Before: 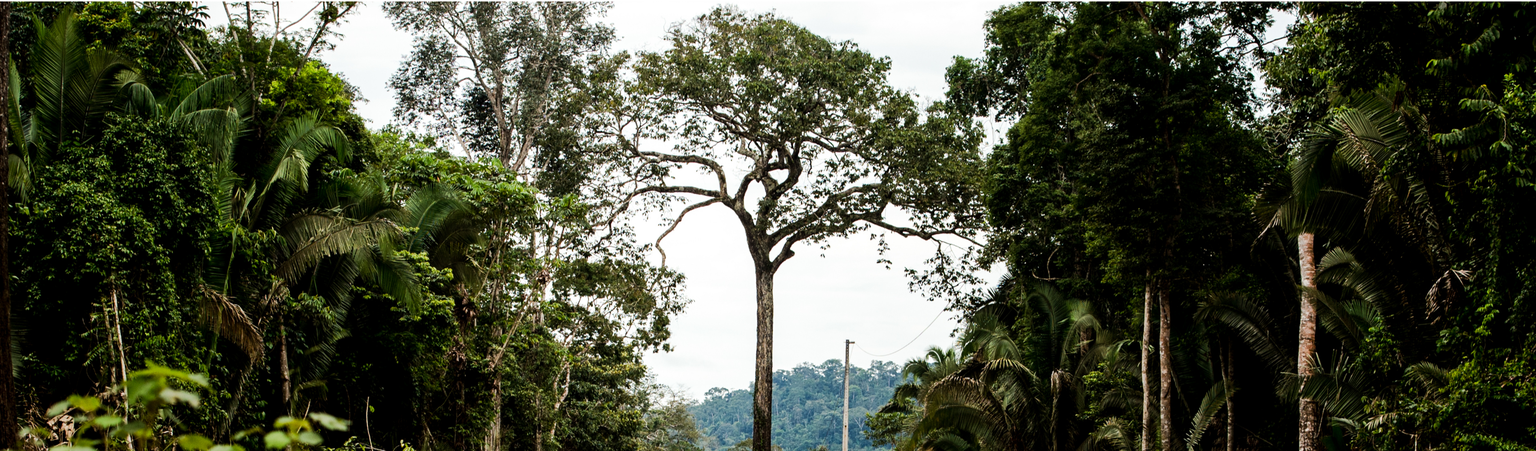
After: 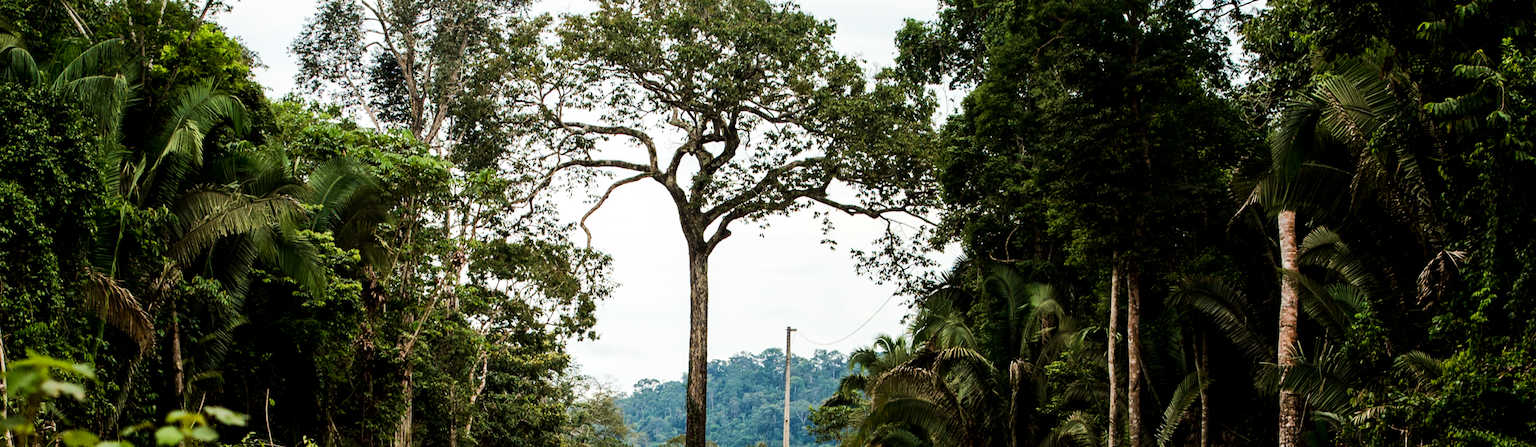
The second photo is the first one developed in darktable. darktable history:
velvia: on, module defaults
crop and rotate: left 7.94%, top 8.804%
tone equalizer: on, module defaults
